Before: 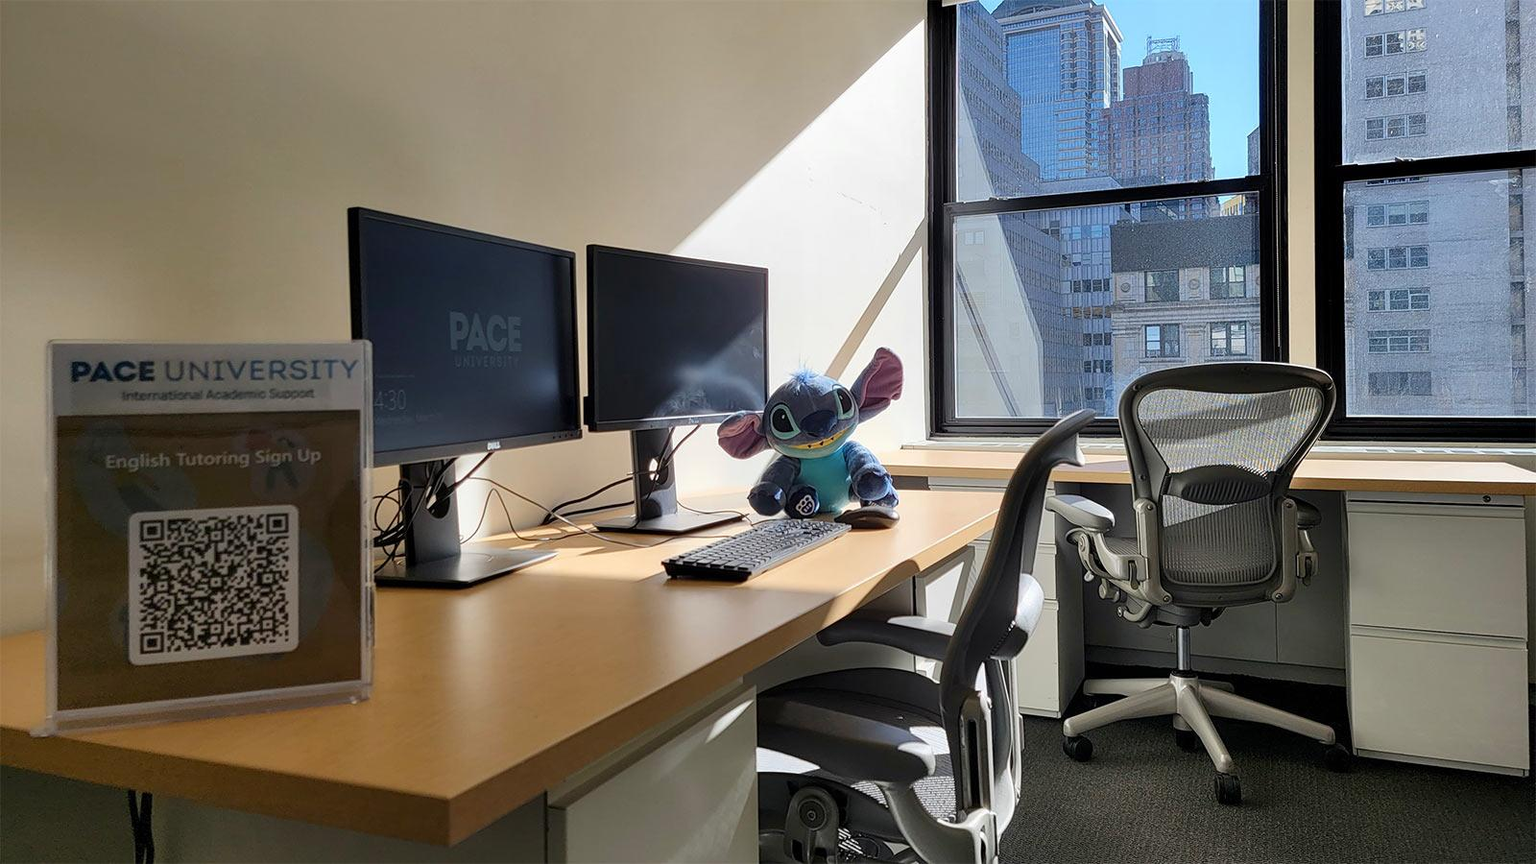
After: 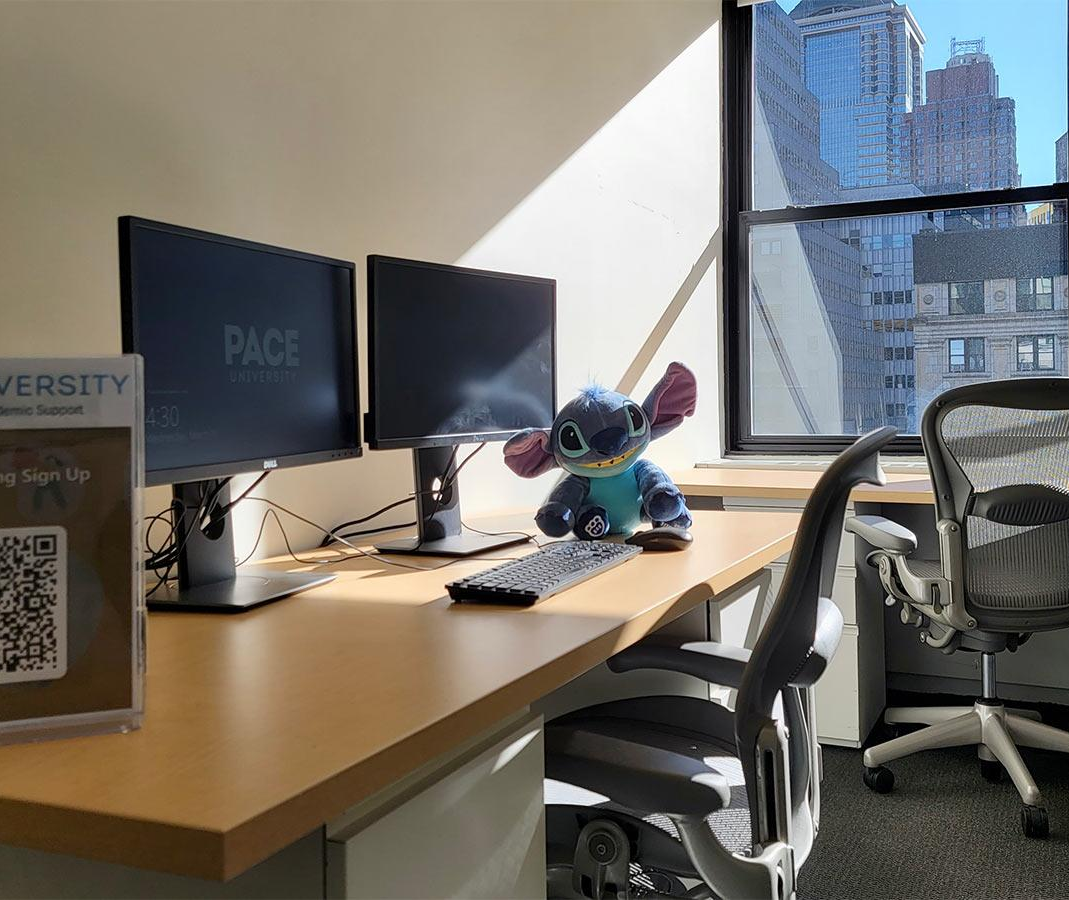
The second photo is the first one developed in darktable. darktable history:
crop and rotate: left 15.254%, right 17.92%
